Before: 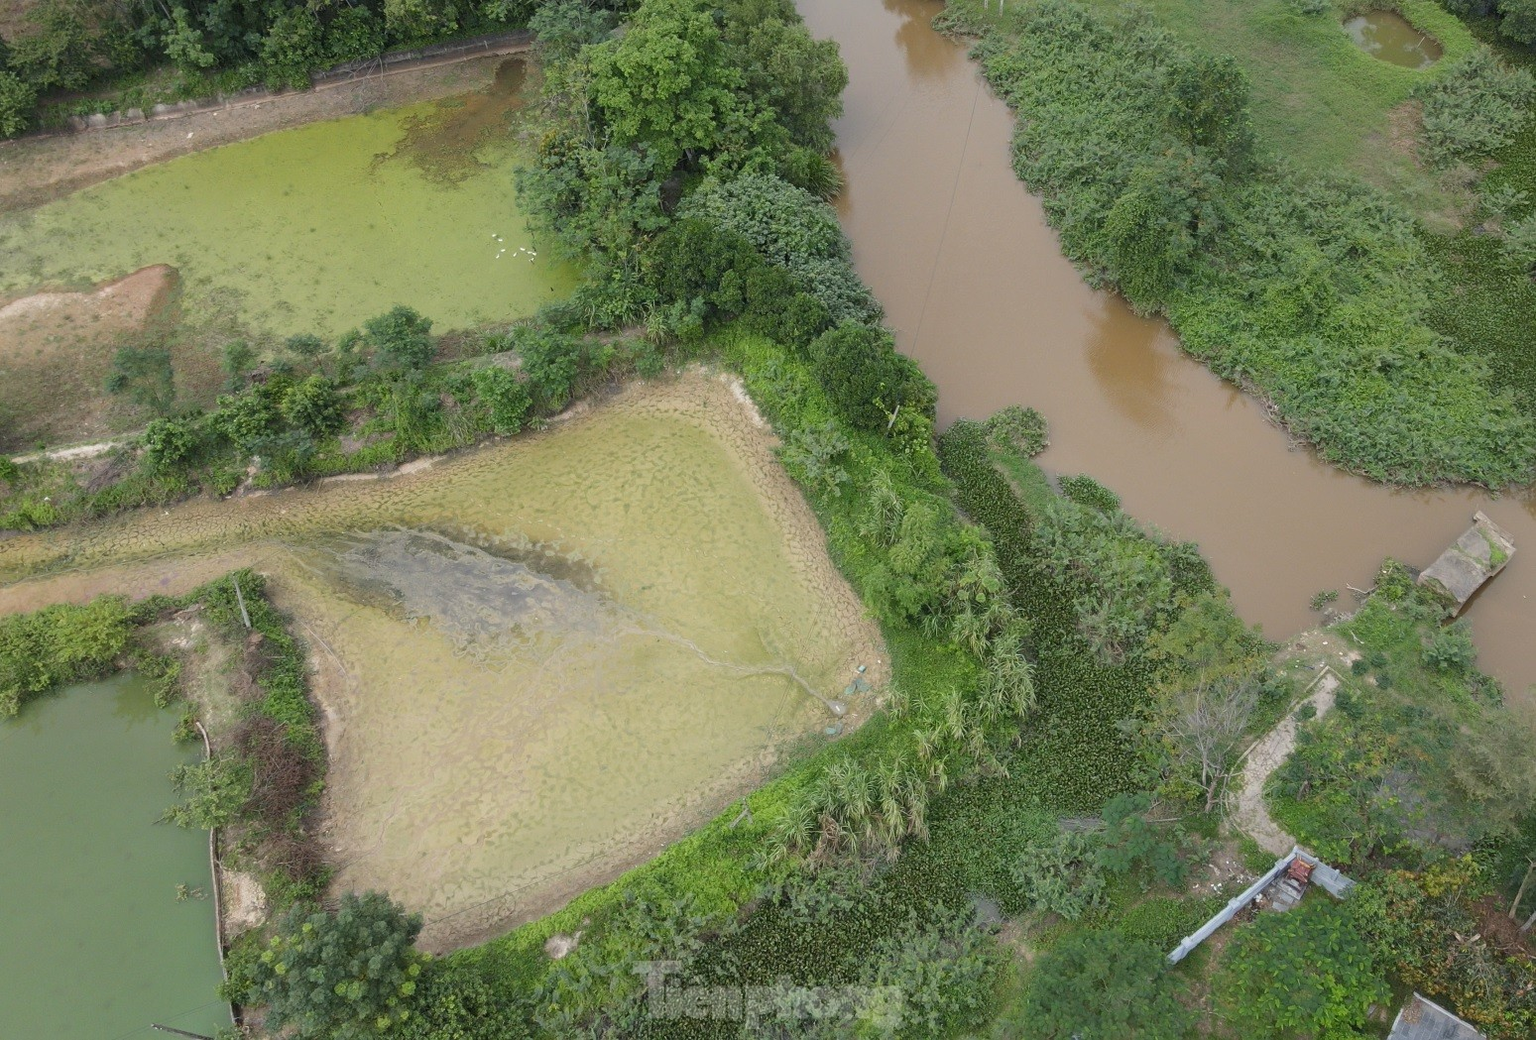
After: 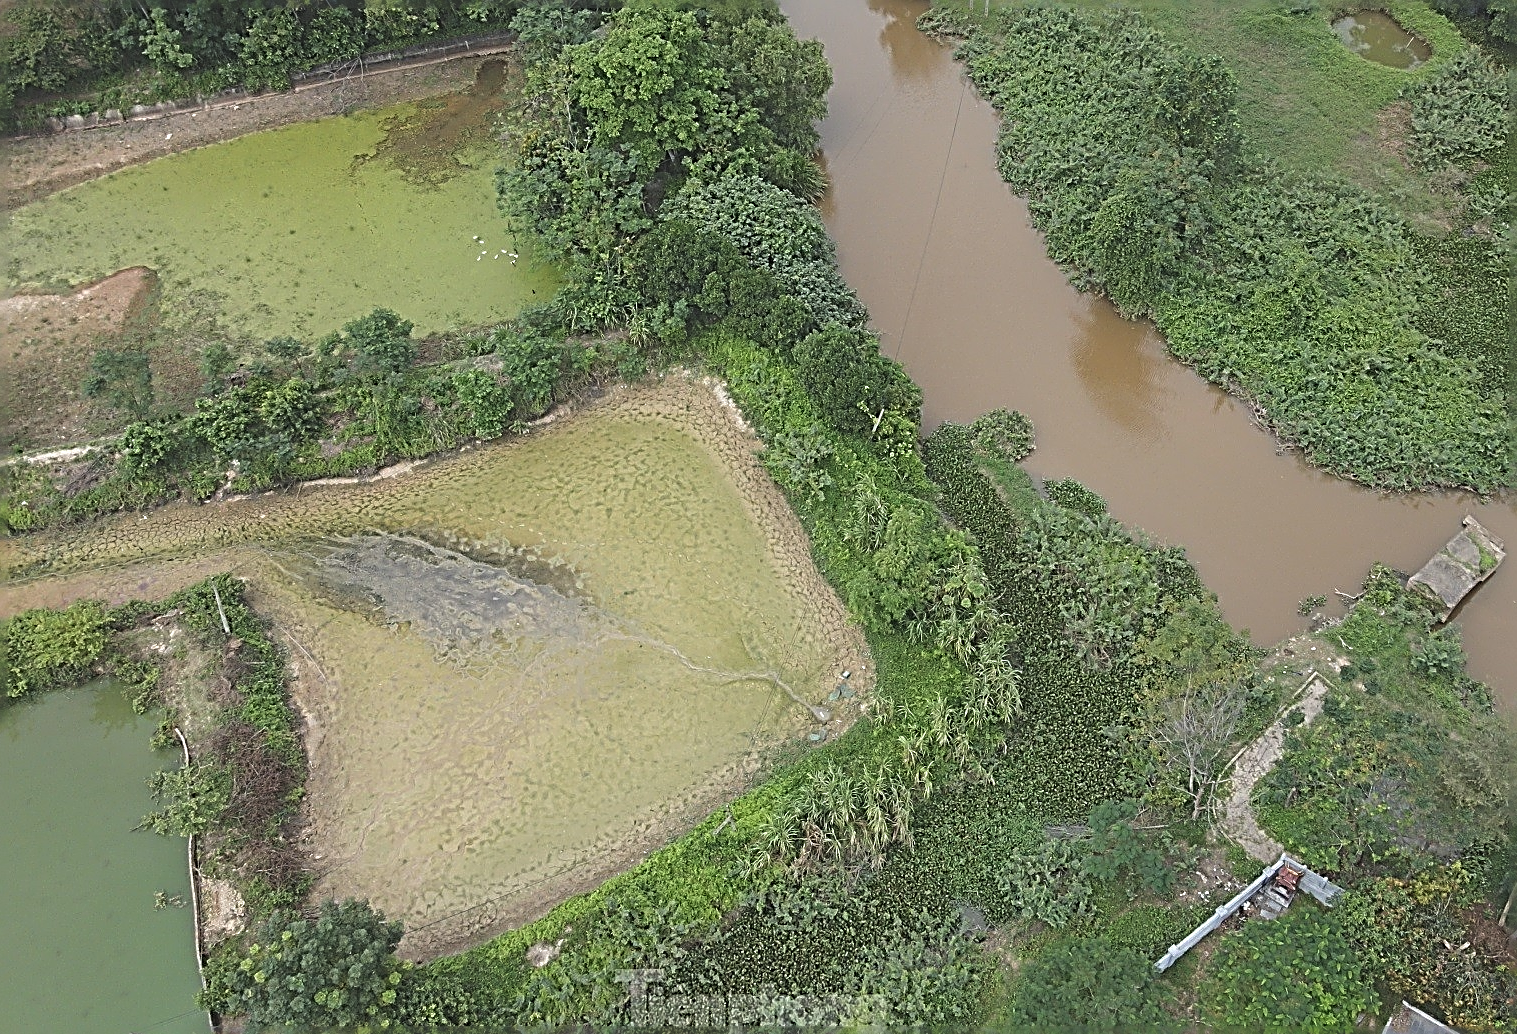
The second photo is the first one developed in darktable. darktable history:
exposure: black level correction -0.021, exposure -0.03 EV, compensate exposure bias true, compensate highlight preservation false
sharpen: radius 3.15, amount 1.719
crop and rotate: left 1.49%, right 0.513%, bottom 1.366%
